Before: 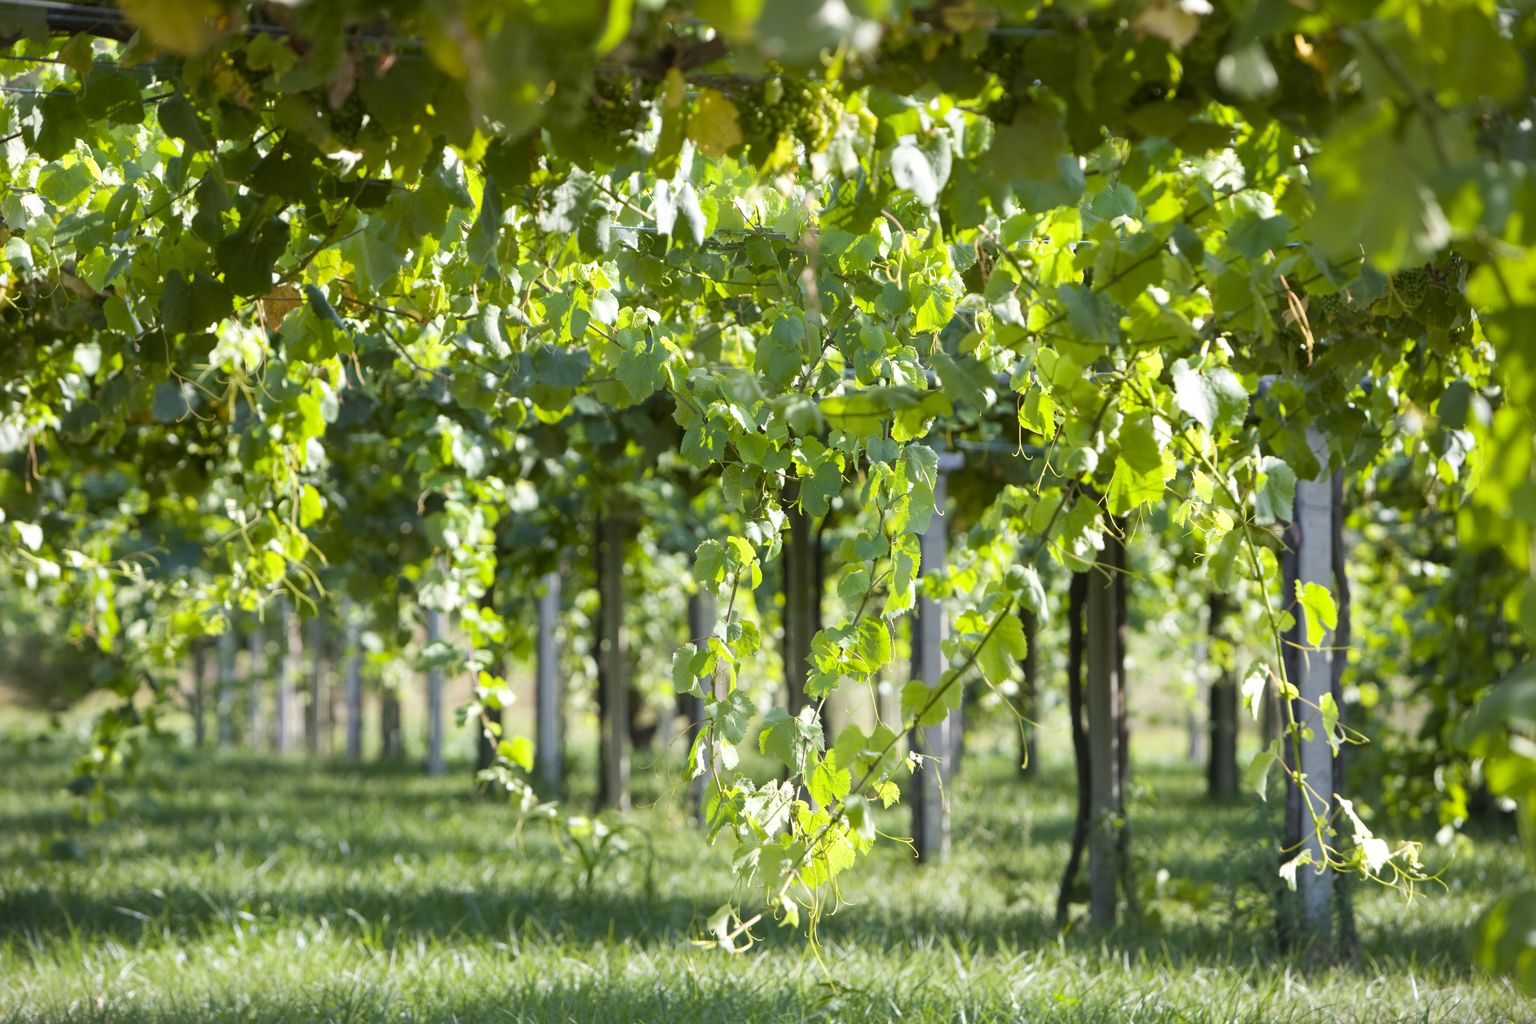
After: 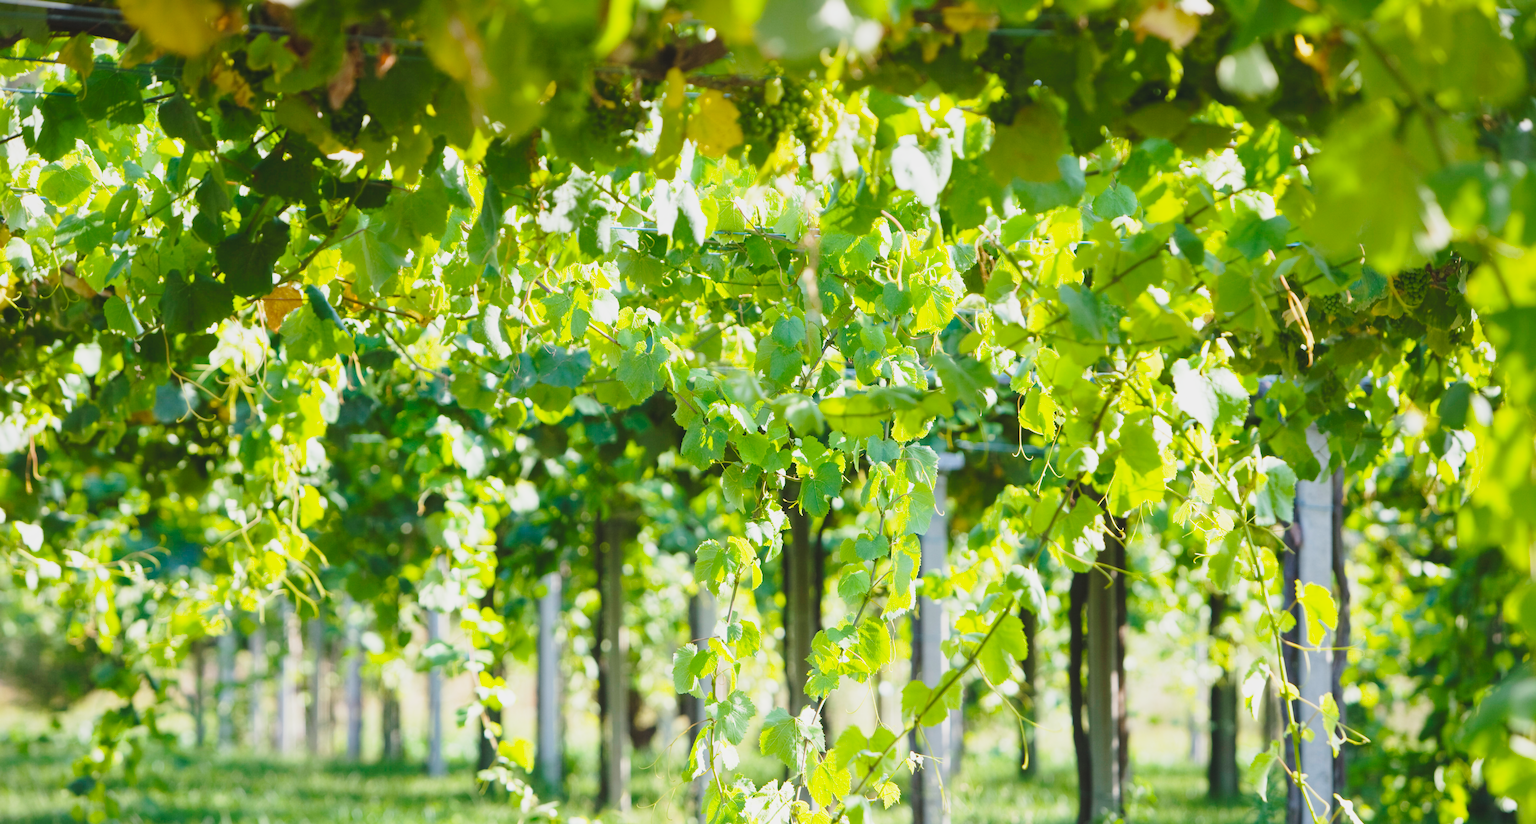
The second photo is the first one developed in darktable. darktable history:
local contrast: highlights 67%, shadows 66%, detail 81%, midtone range 0.33
base curve: curves: ch0 [(0, 0) (0.028, 0.03) (0.121, 0.232) (0.46, 0.748) (0.859, 0.968) (1, 1)], preserve colors none
crop: bottom 19.525%
